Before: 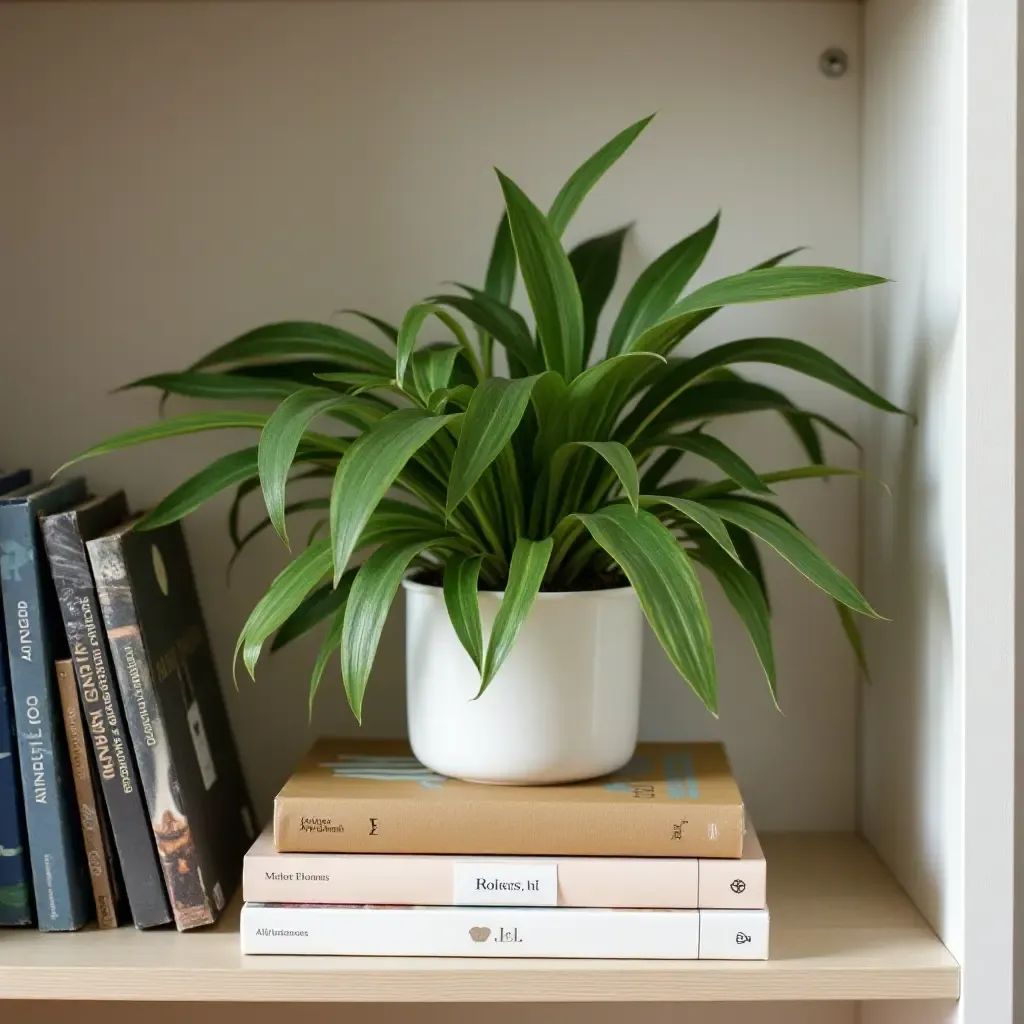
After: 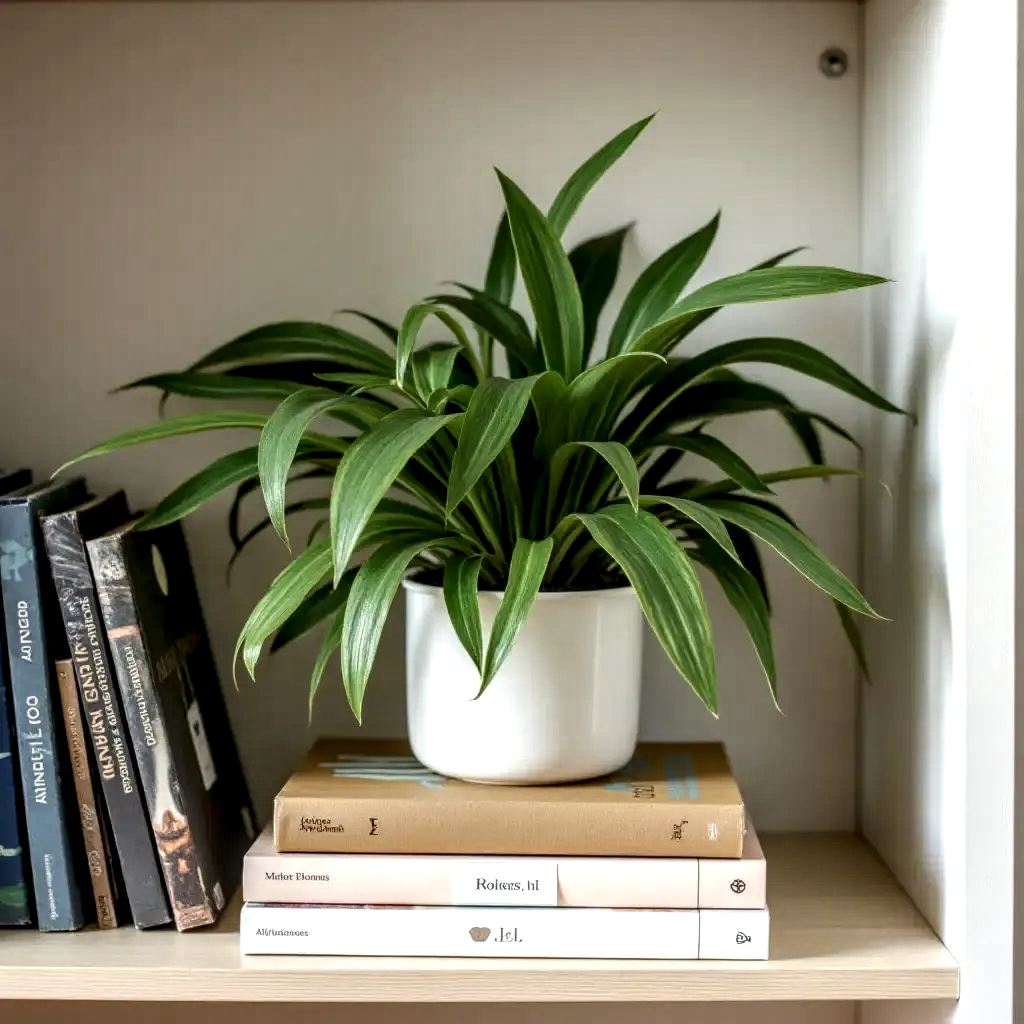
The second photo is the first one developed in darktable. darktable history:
local contrast: highlights 13%, shadows 37%, detail 183%, midtone range 0.467
